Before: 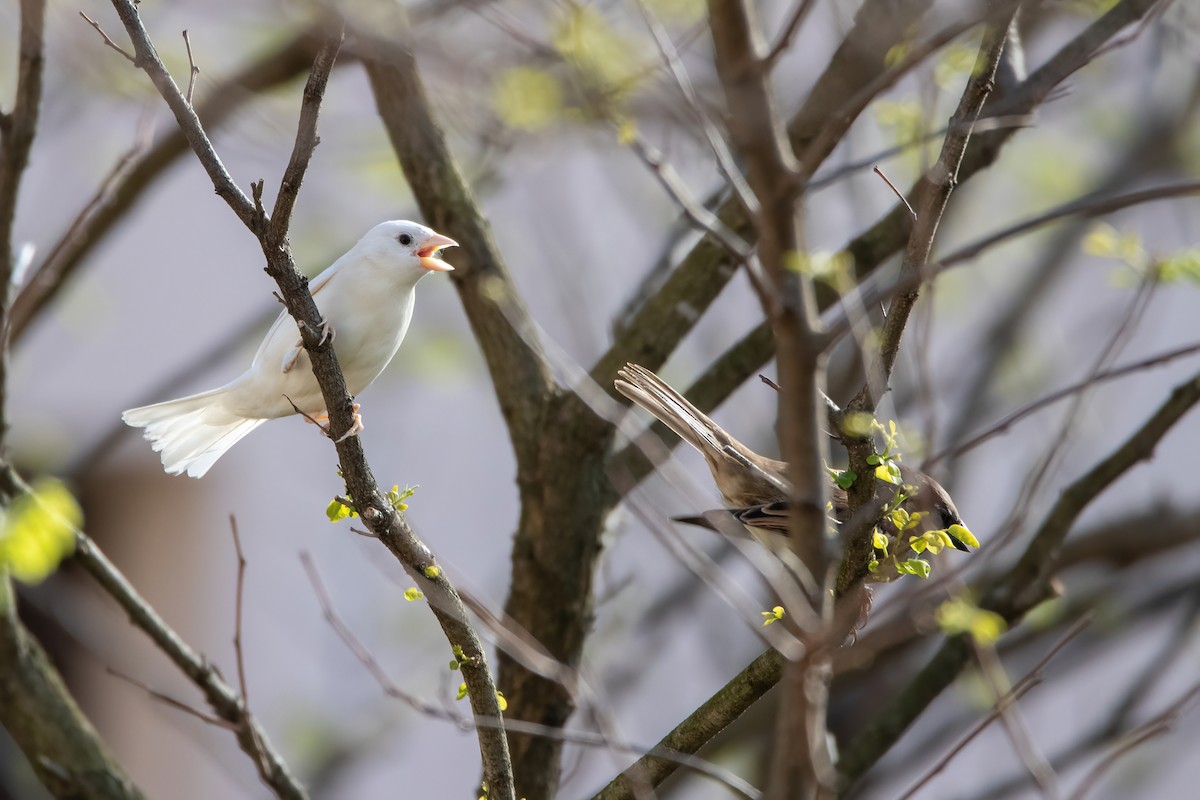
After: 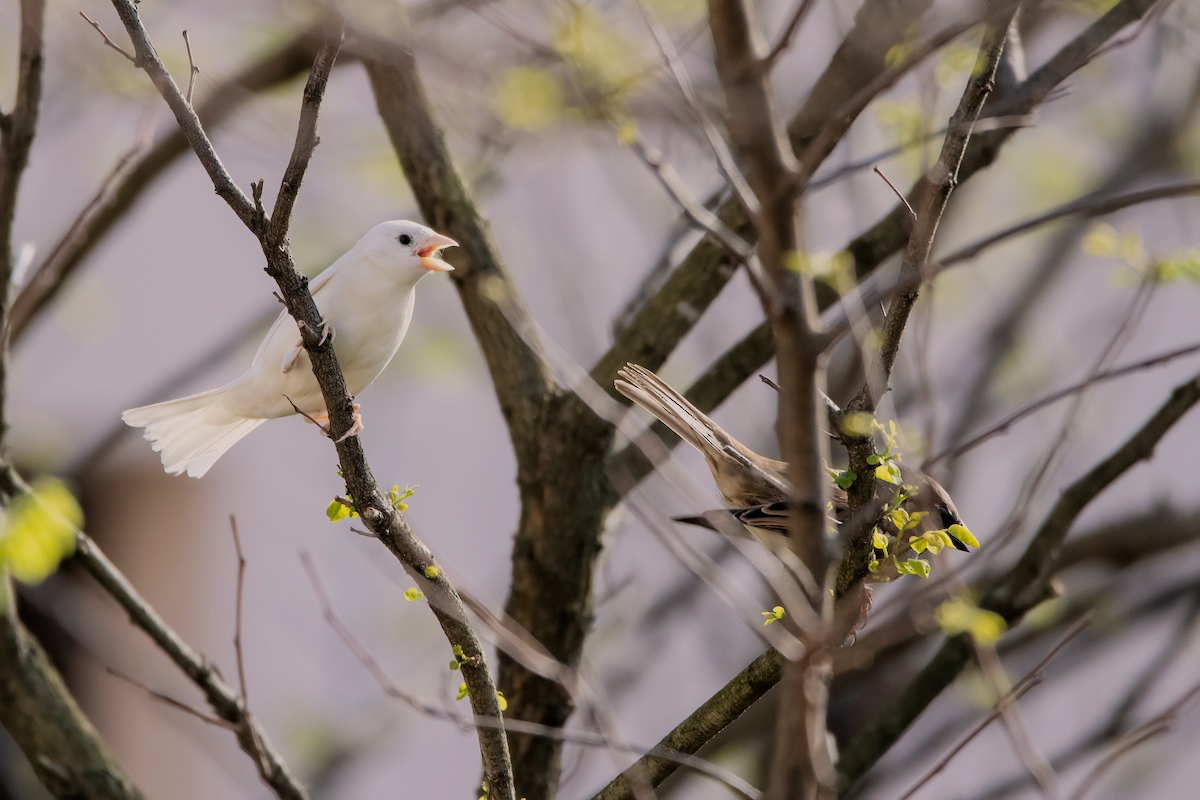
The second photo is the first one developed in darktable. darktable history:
tone equalizer: on, module defaults
filmic rgb: black relative exposure -7.65 EV, white relative exposure 4.56 EV, hardness 3.61
color correction: highlights a* 5.81, highlights b* 4.86
